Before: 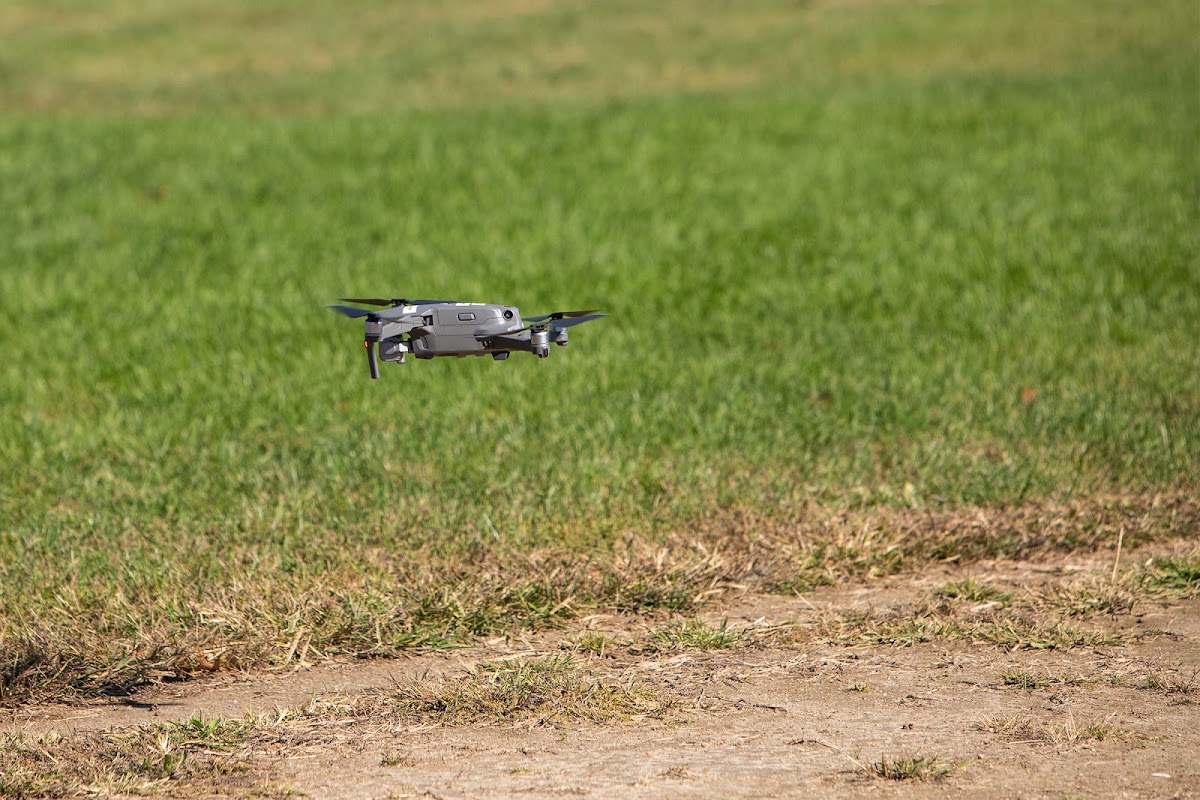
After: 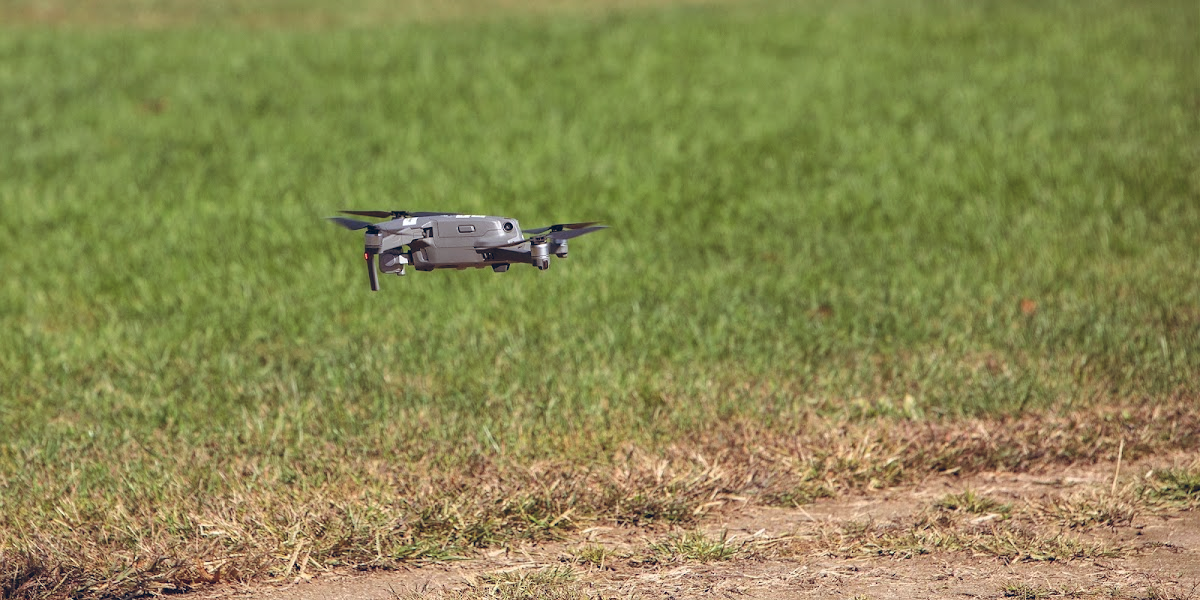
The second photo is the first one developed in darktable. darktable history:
crop: top 11.038%, bottom 13.962%
color balance rgb: shadows lift › chroma 9.92%, shadows lift › hue 45.12°, power › luminance 3.26%, power › hue 231.93°, global offset › luminance 0.4%, global offset › chroma 0.21%, global offset › hue 255.02°
